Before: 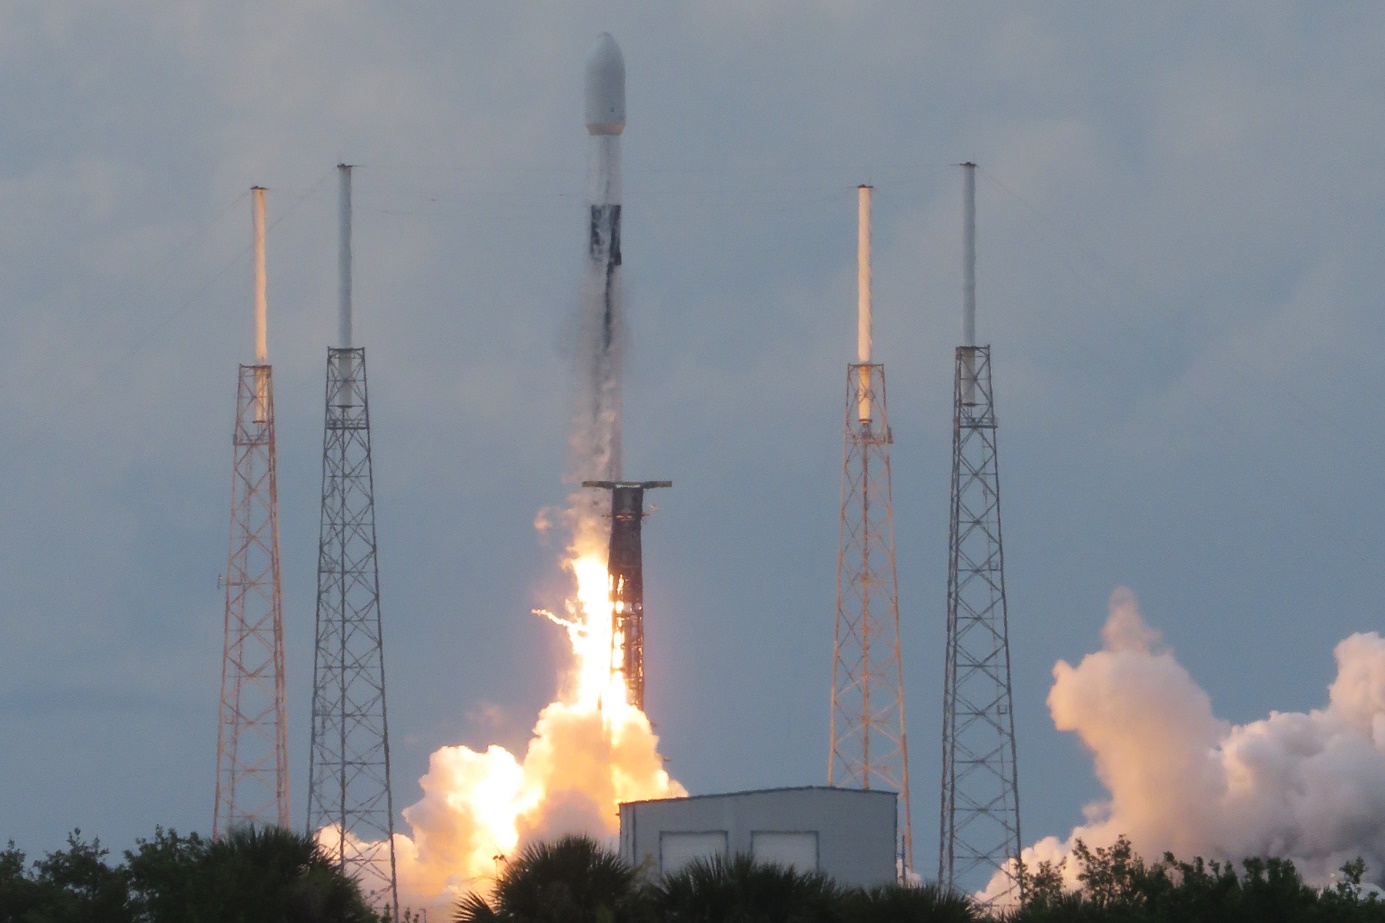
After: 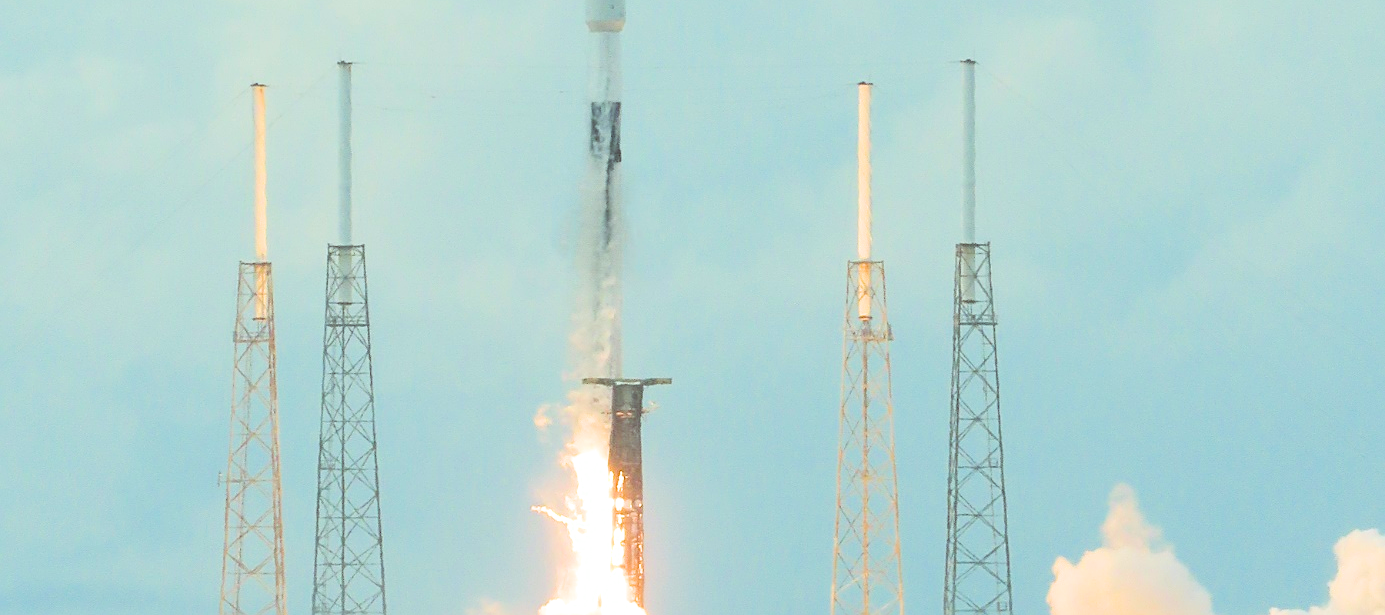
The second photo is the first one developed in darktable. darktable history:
filmic rgb: black relative exposure -8.42 EV, white relative exposure 4.68 EV, hardness 3.82, color science v6 (2022)
sharpen: on, module defaults
color balance: lift [1, 1.015, 0.987, 0.985], gamma [1, 0.959, 1.042, 0.958], gain [0.927, 0.938, 1.072, 0.928], contrast 1.5%
exposure: black level correction 0, exposure 1.9 EV, compensate highlight preservation false
crop: top 11.166%, bottom 22.168%
